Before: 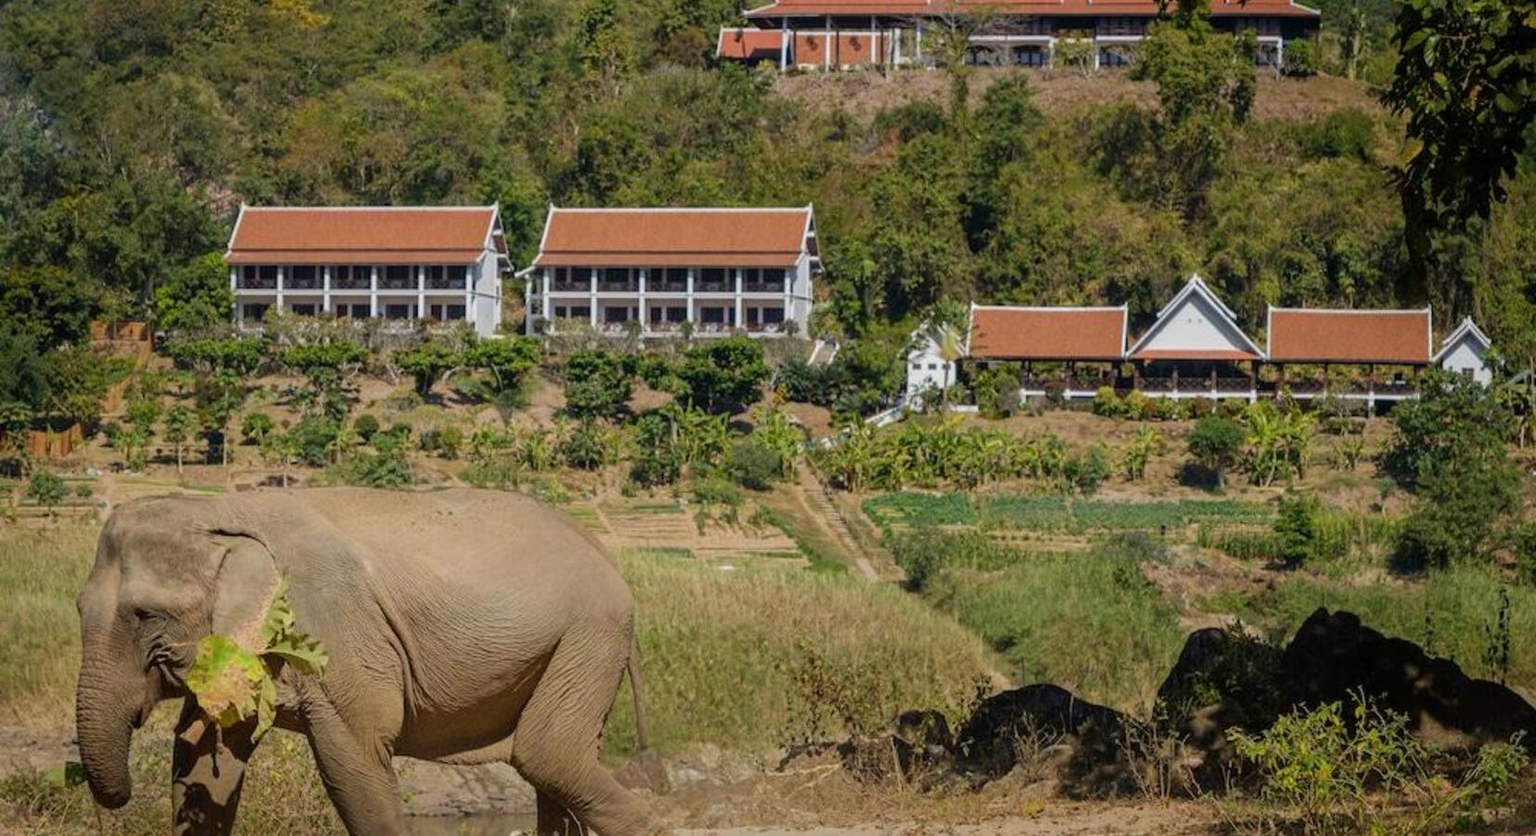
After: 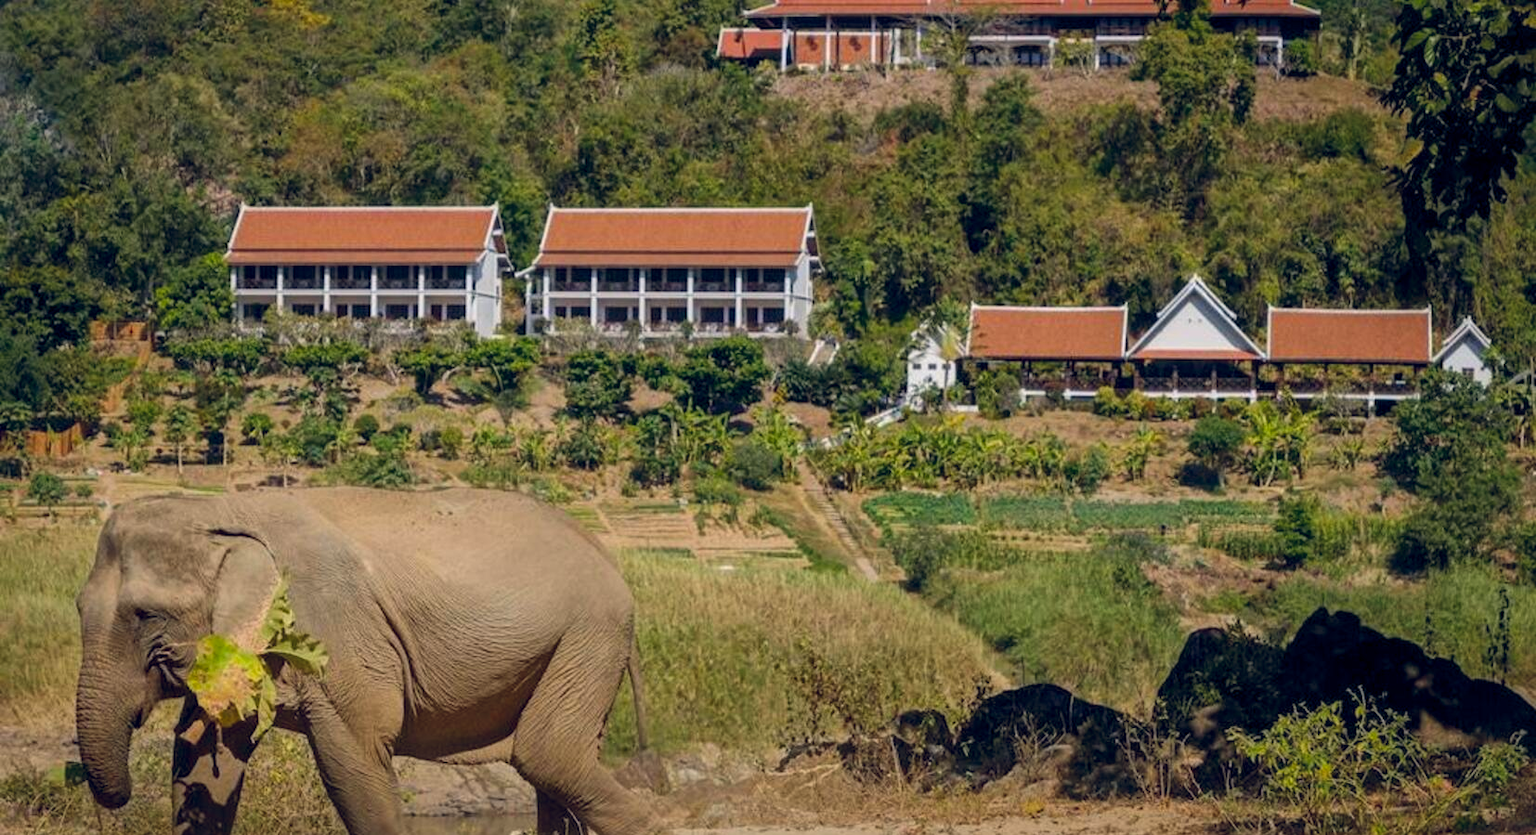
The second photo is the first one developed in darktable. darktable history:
color balance rgb: shadows lift › hue 87.51°, highlights gain › chroma 0.68%, highlights gain › hue 55.1°, global offset › chroma 0.13%, global offset › hue 253.66°, linear chroma grading › global chroma 0.5%, perceptual saturation grading › global saturation 16.38%
local contrast: mode bilateral grid, contrast 20, coarseness 50, detail 120%, midtone range 0.2
